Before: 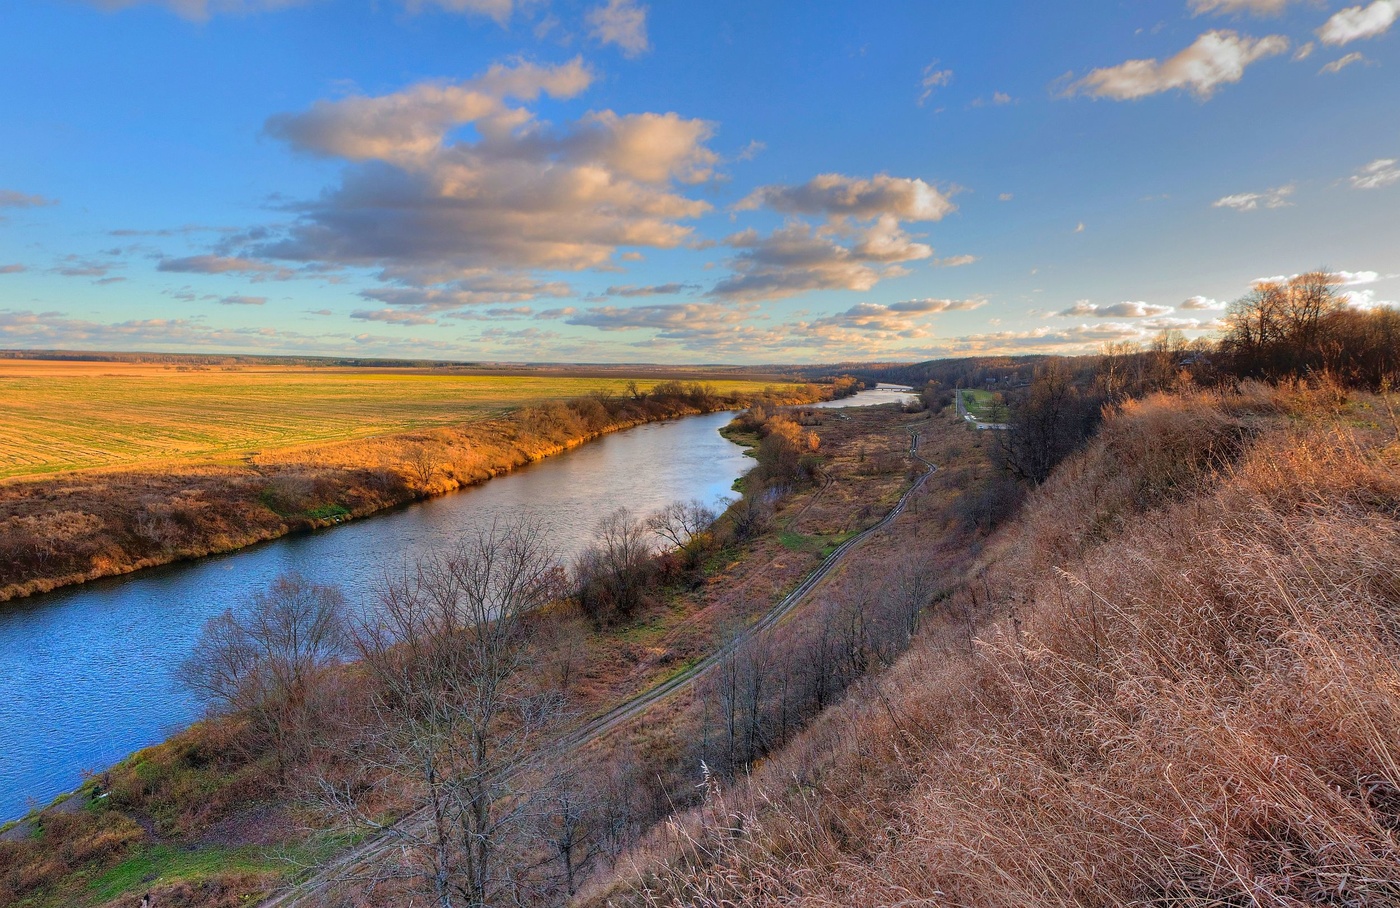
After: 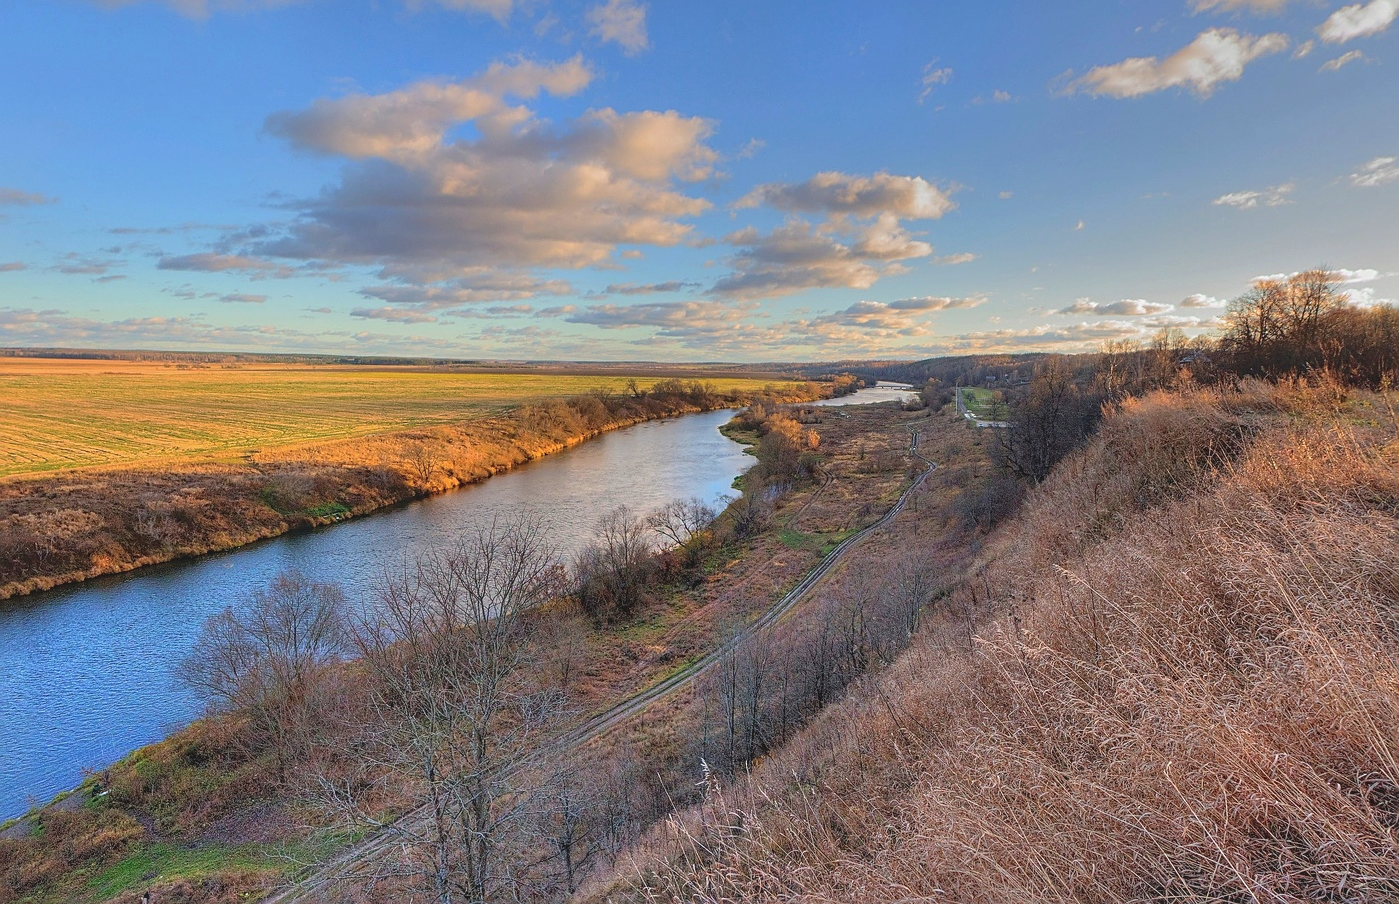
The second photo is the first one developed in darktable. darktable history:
sharpen: on, module defaults
crop: top 0.231%, bottom 0.126%
local contrast: detail 110%
contrast brightness saturation: contrast -0.133, brightness 0.05, saturation -0.127
